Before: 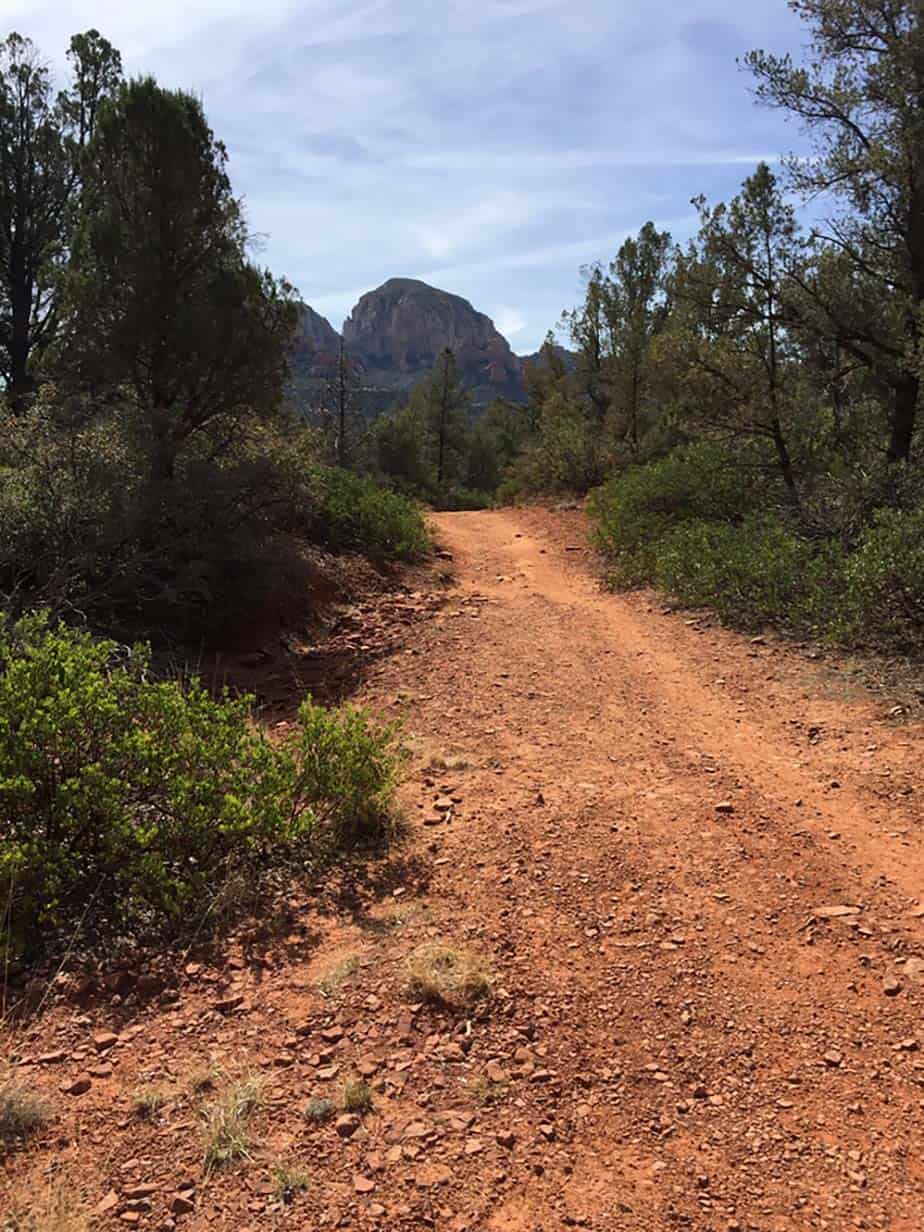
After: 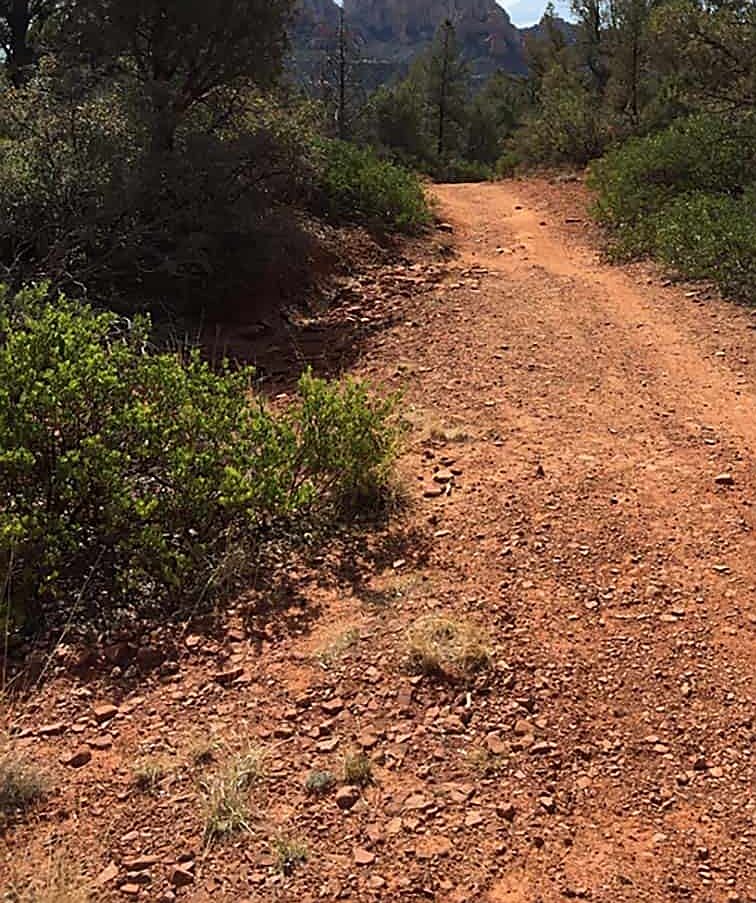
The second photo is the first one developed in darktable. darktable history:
sharpen: on, module defaults
crop: top 26.653%, right 18.039%
